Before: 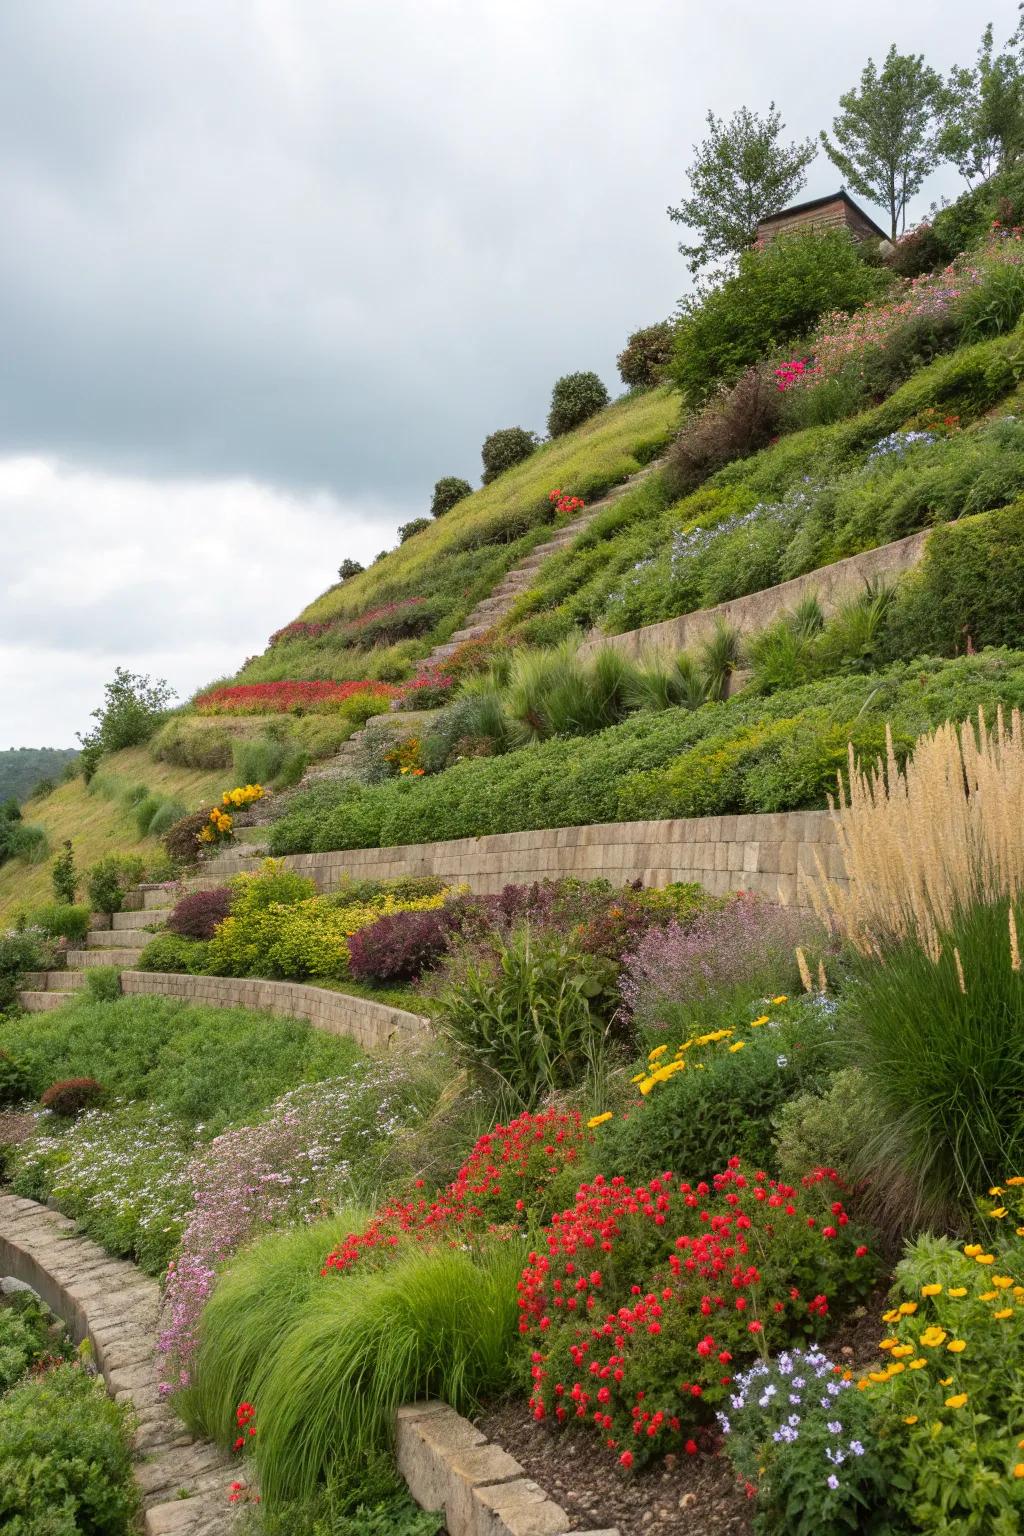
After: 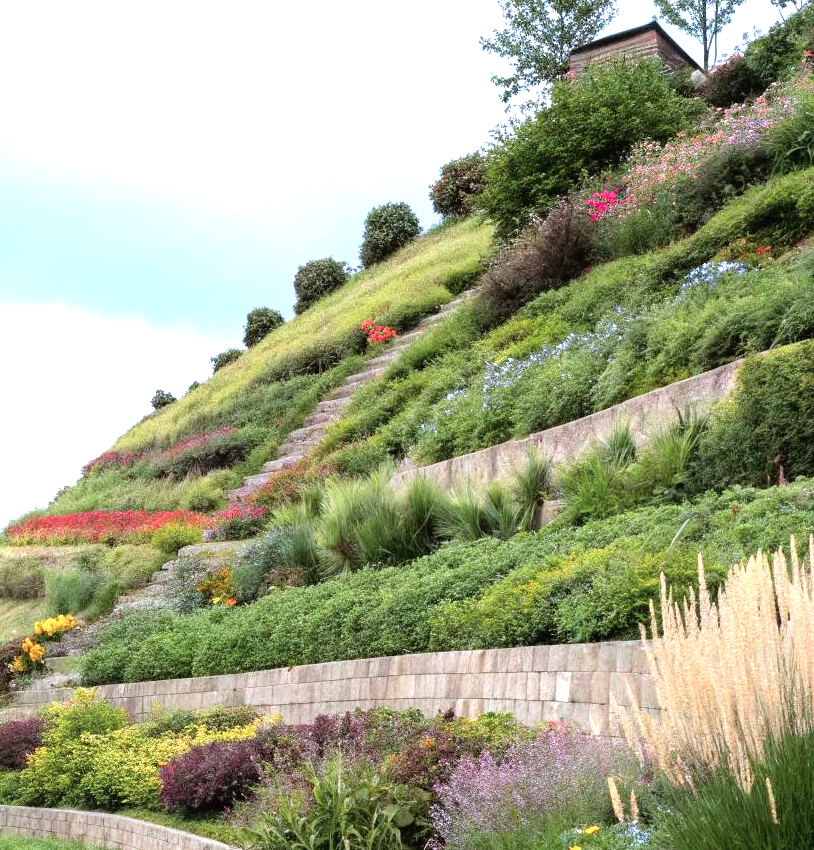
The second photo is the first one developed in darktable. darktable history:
color correction: highlights a* -1.91, highlights b* -18.35
crop: left 18.384%, top 11.07%, right 2.057%, bottom 33.566%
tone equalizer: -8 EV -1.05 EV, -7 EV -1.02 EV, -6 EV -0.884 EV, -5 EV -0.585 EV, -3 EV 0.608 EV, -2 EV 0.864 EV, -1 EV 1 EV, +0 EV 1.06 EV, mask exposure compensation -0.488 EV
